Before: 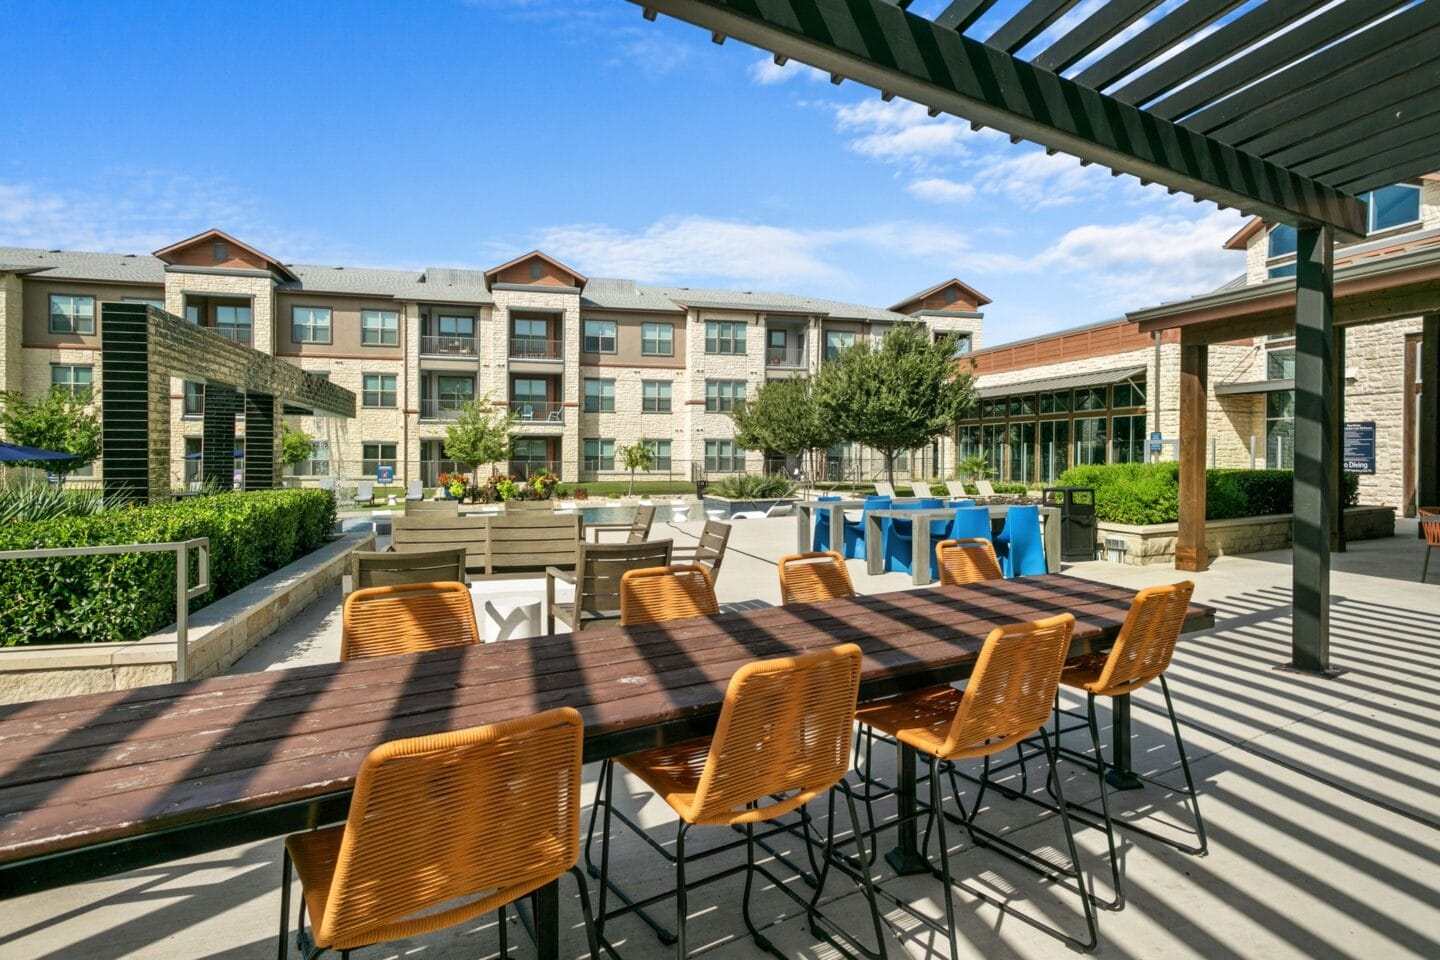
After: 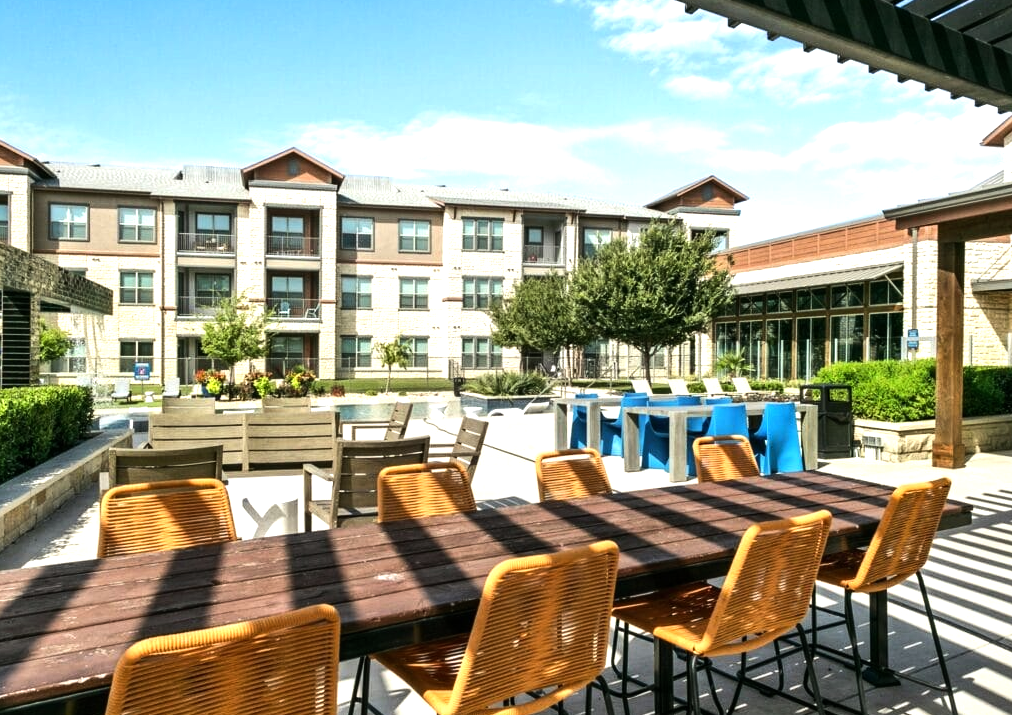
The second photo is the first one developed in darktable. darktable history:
exposure: exposure 0.127 EV, compensate highlight preservation false
crop and rotate: left 16.879%, top 10.787%, right 12.83%, bottom 14.72%
tone equalizer: -8 EV -0.768 EV, -7 EV -0.725 EV, -6 EV -0.572 EV, -5 EV -0.413 EV, -3 EV 0.402 EV, -2 EV 0.6 EV, -1 EV 0.684 EV, +0 EV 0.764 EV, edges refinement/feathering 500, mask exposure compensation -1.57 EV, preserve details no
